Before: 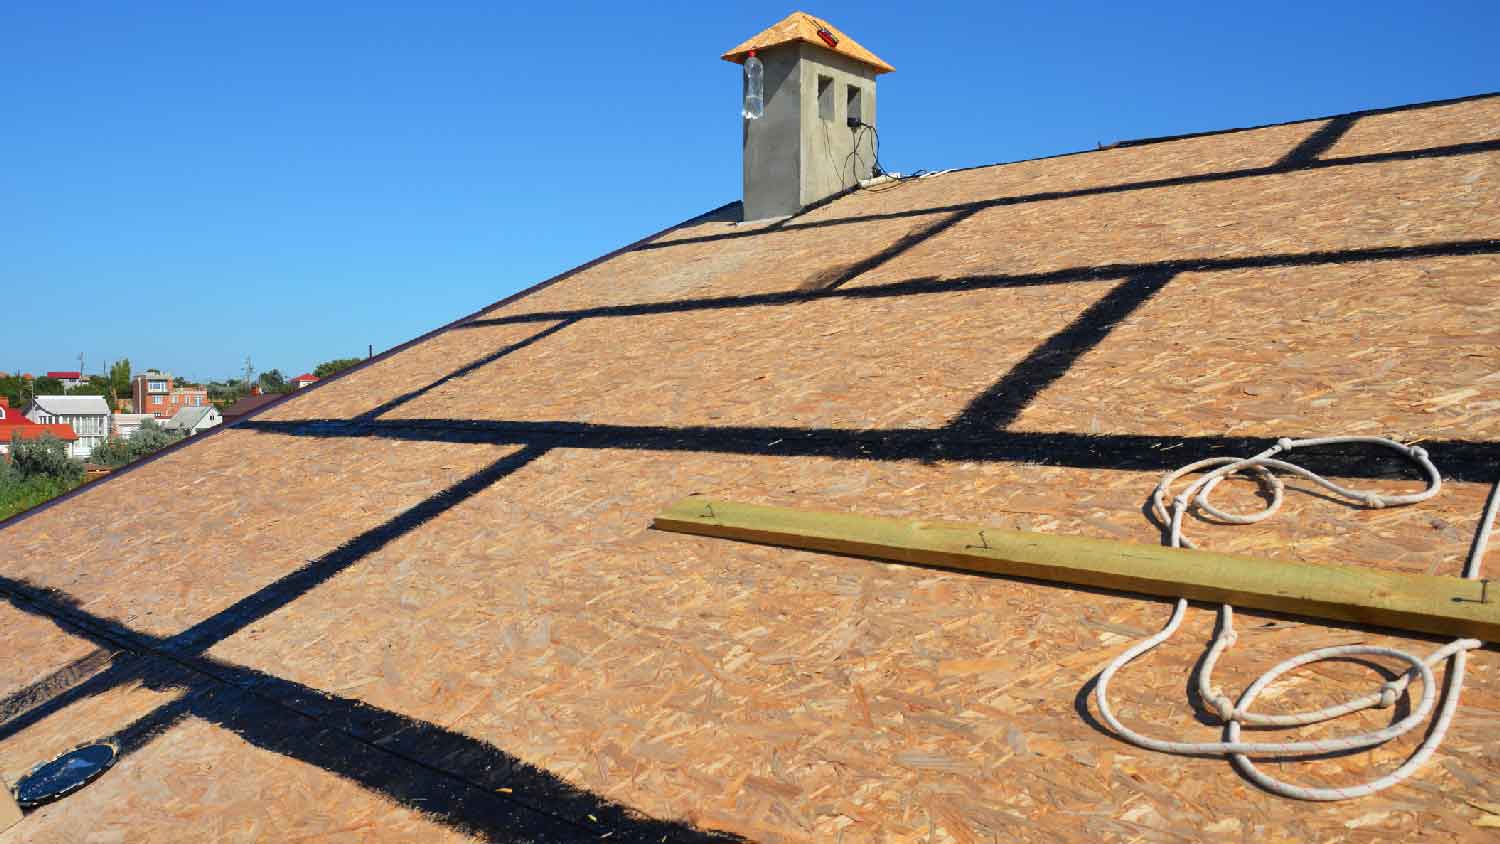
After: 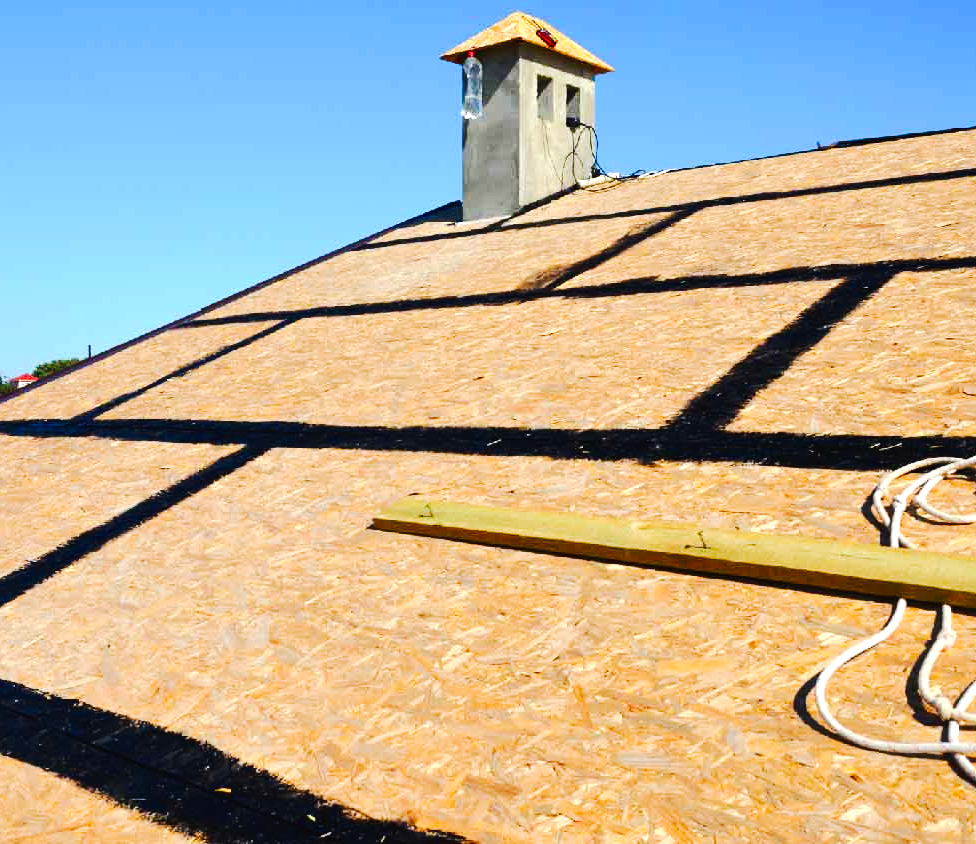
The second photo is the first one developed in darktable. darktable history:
crop and rotate: left 18.776%, right 16.132%
color balance rgb: perceptual saturation grading › global saturation 20%, perceptual saturation grading › highlights -24.841%, perceptual saturation grading › shadows 25.483%, perceptual brilliance grading › highlights 18.249%, perceptual brilliance grading › mid-tones 32.156%, perceptual brilliance grading › shadows -31.277%, global vibrance 20%
tone curve: curves: ch0 [(0, 0) (0.003, 0.019) (0.011, 0.022) (0.025, 0.029) (0.044, 0.041) (0.069, 0.06) (0.1, 0.09) (0.136, 0.123) (0.177, 0.163) (0.224, 0.206) (0.277, 0.268) (0.335, 0.35) (0.399, 0.436) (0.468, 0.526) (0.543, 0.624) (0.623, 0.713) (0.709, 0.779) (0.801, 0.845) (0.898, 0.912) (1, 1)], preserve colors none
